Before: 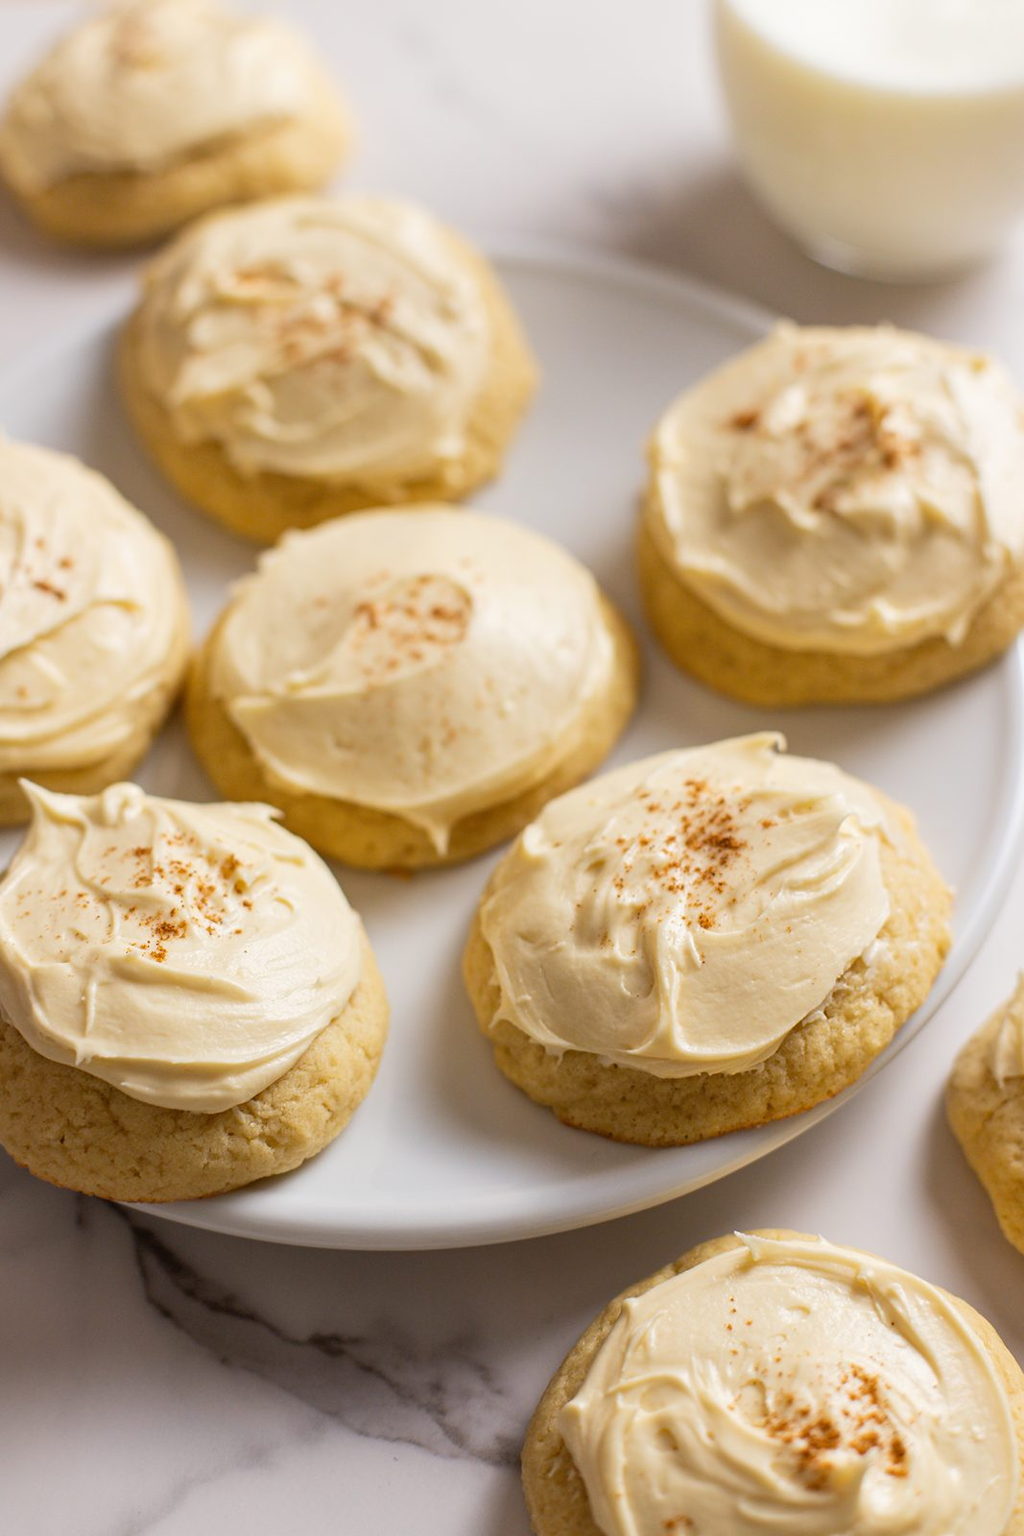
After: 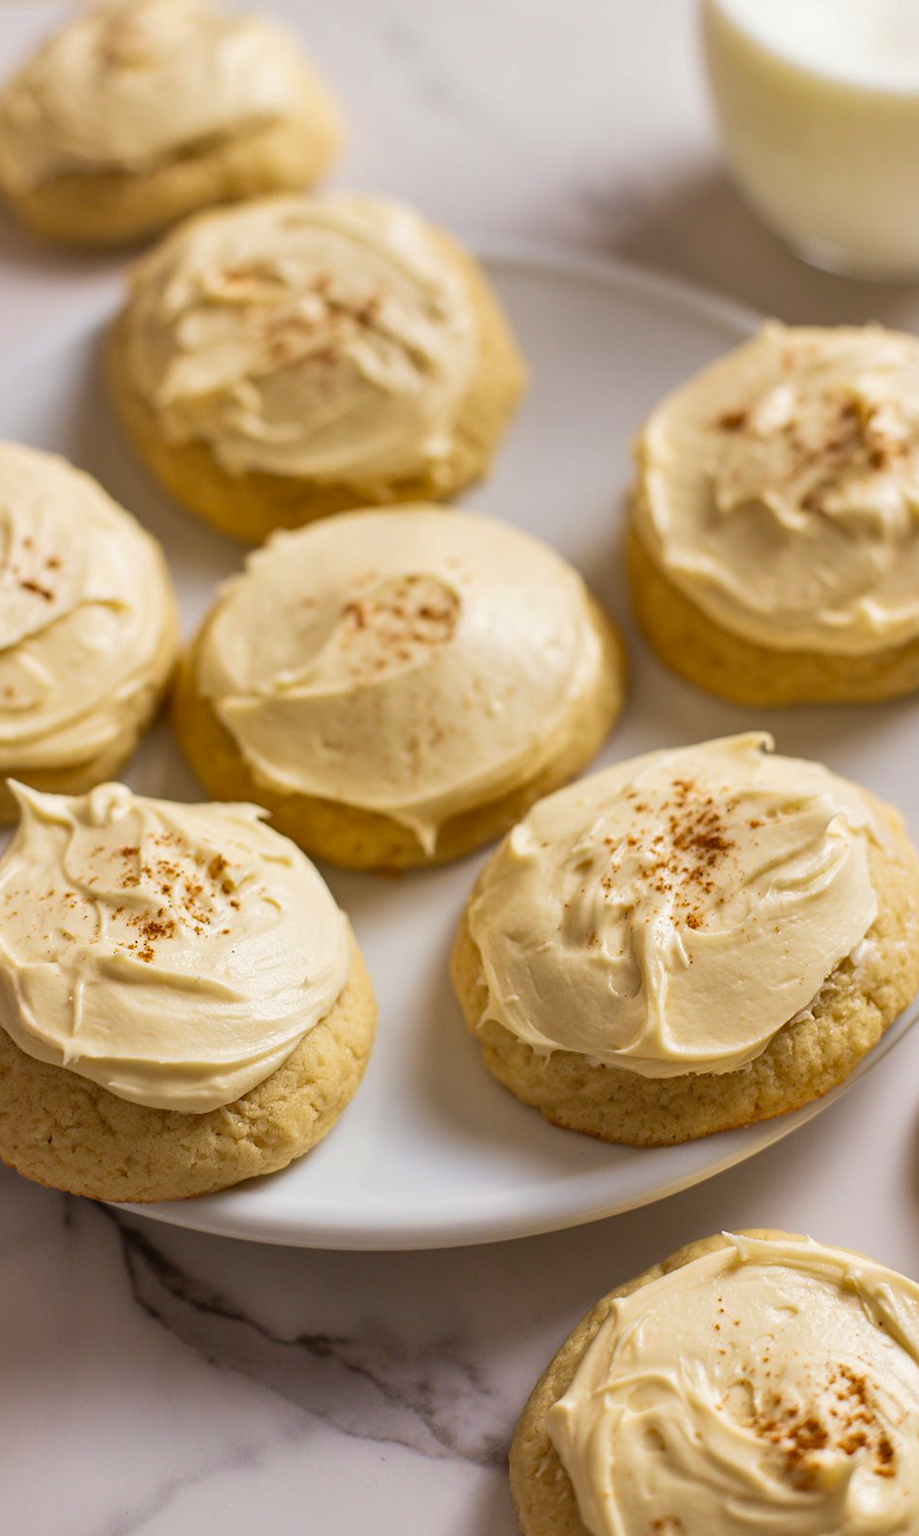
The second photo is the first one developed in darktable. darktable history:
crop and rotate: left 1.233%, right 8.947%
velvia: on, module defaults
shadows and highlights: soften with gaussian
